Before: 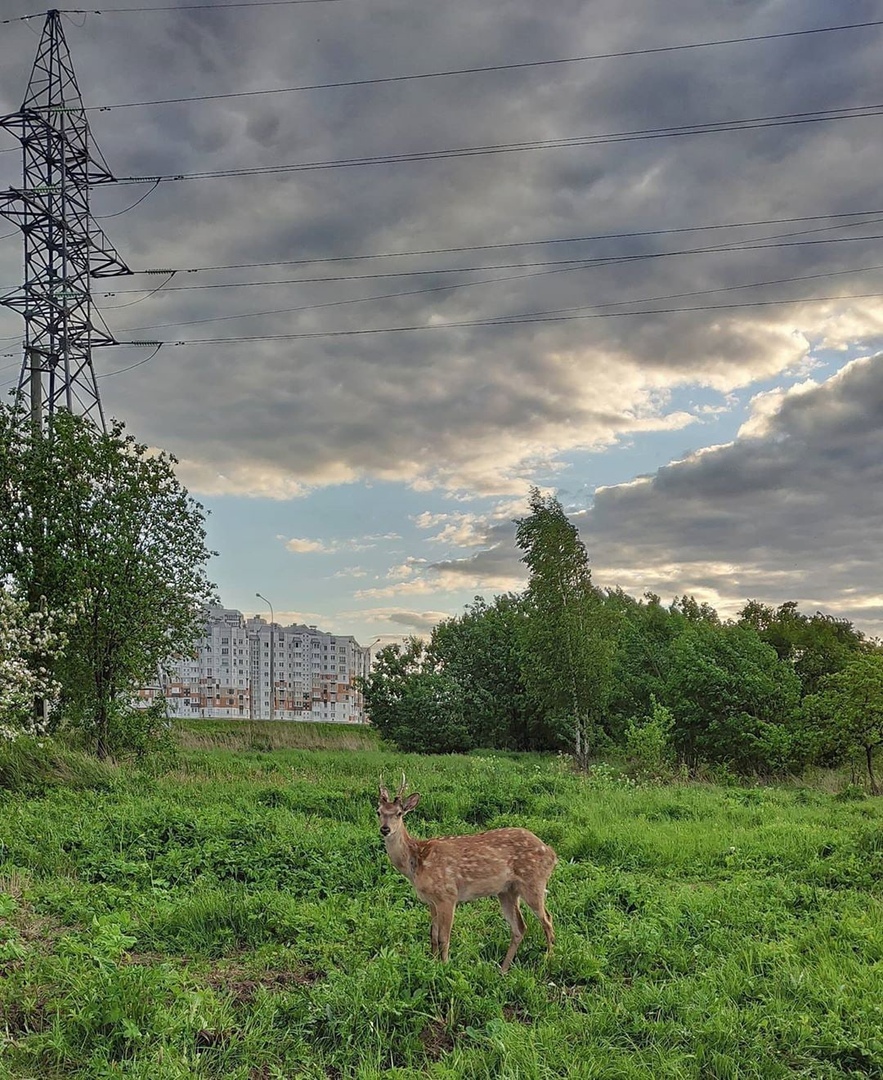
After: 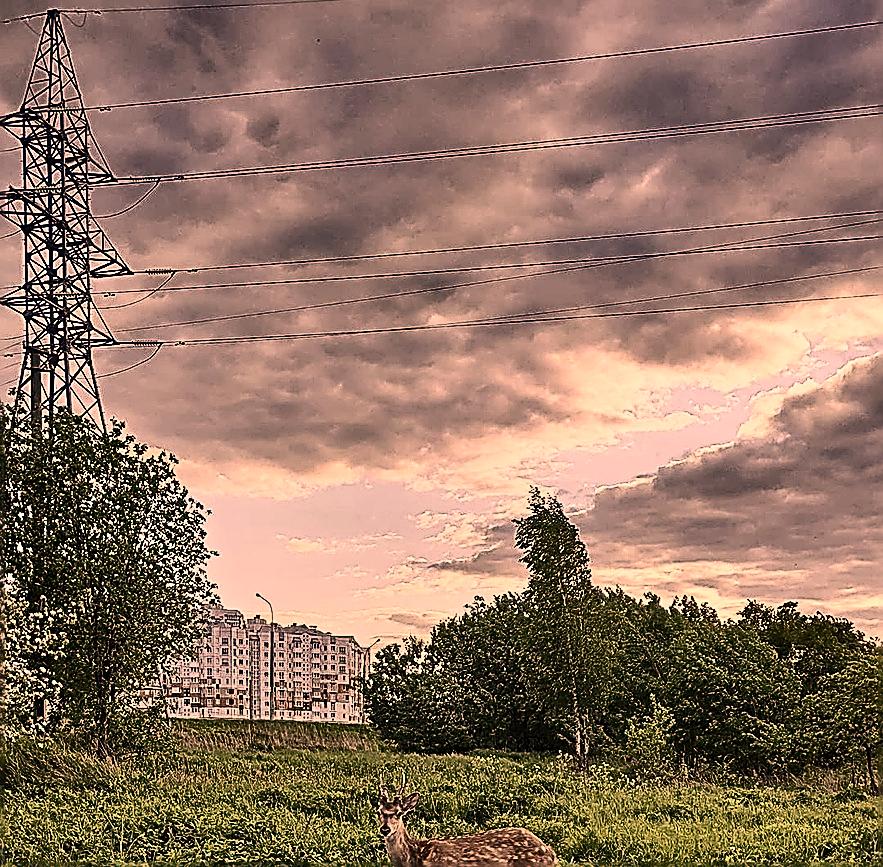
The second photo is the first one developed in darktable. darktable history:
crop: bottom 19.644%
sharpen: amount 2
tone equalizer: -8 EV -0.417 EV, -7 EV -0.389 EV, -6 EV -0.333 EV, -5 EV -0.222 EV, -3 EV 0.222 EV, -2 EV 0.333 EV, -1 EV 0.389 EV, +0 EV 0.417 EV, edges refinement/feathering 500, mask exposure compensation -1.57 EV, preserve details no
exposure: exposure -0.462 EV, compensate highlight preservation false
color correction: highlights a* 40, highlights b* 40, saturation 0.69
white balance: red 0.967, blue 1.049
contrast brightness saturation: contrast 0.39, brightness 0.1
